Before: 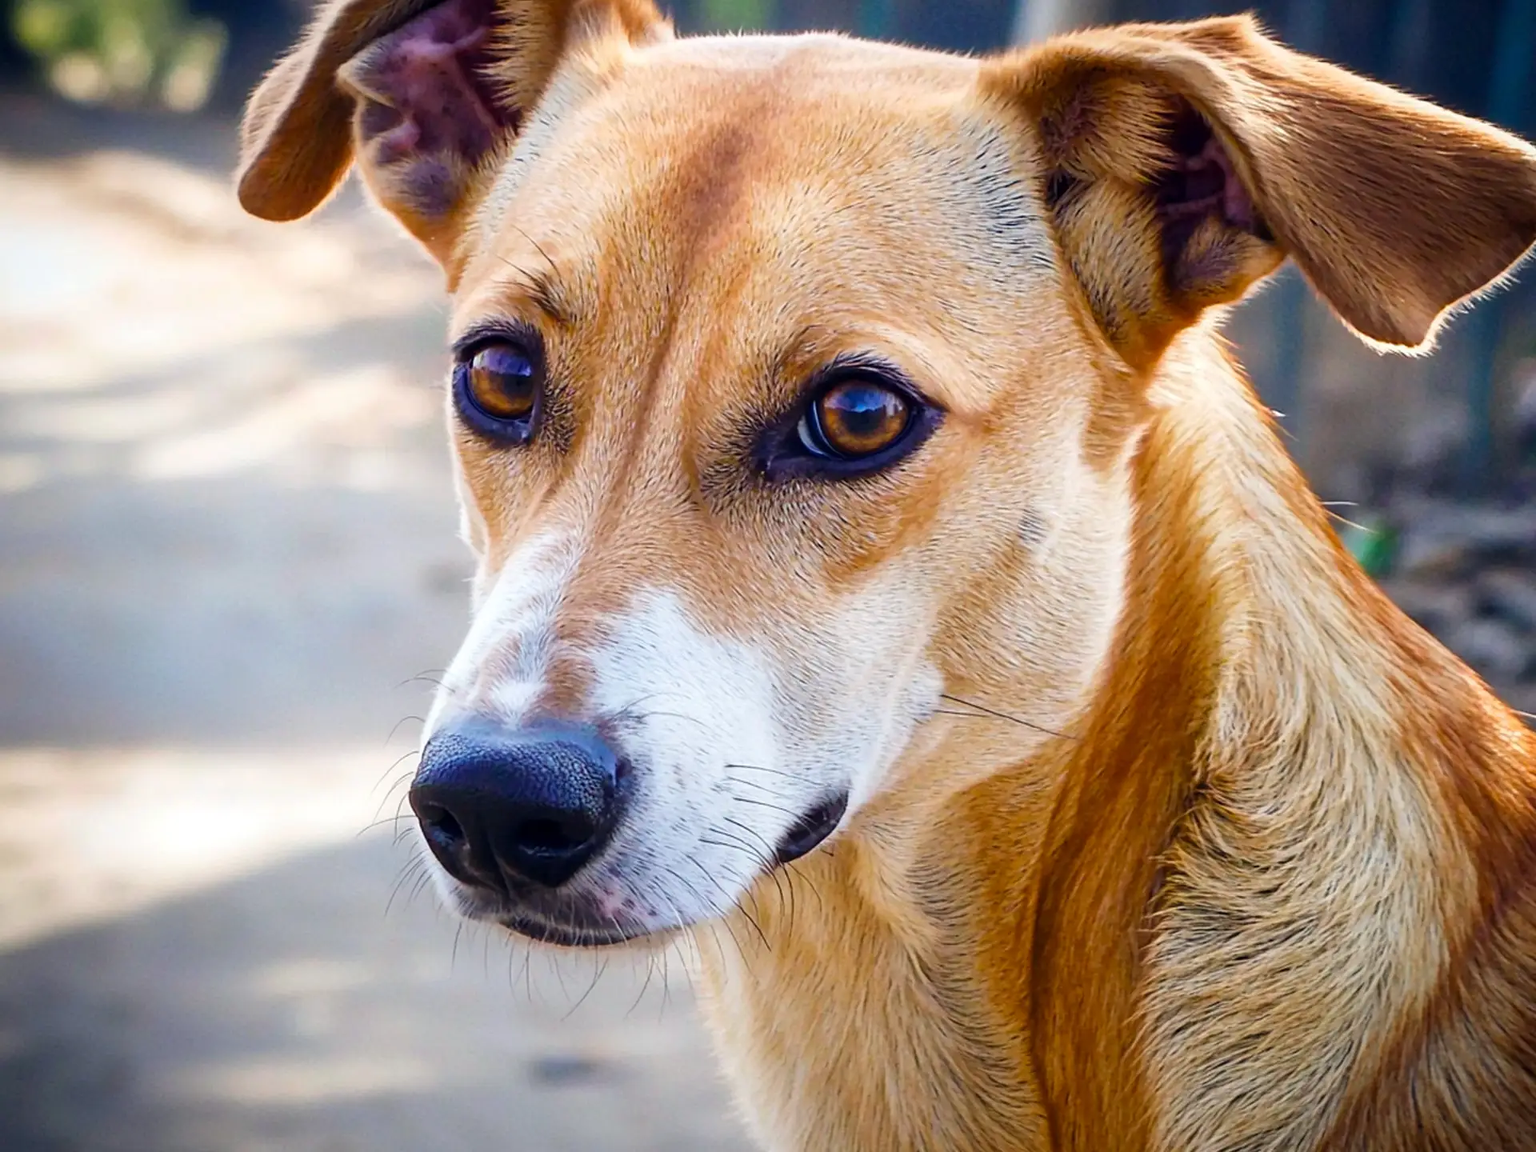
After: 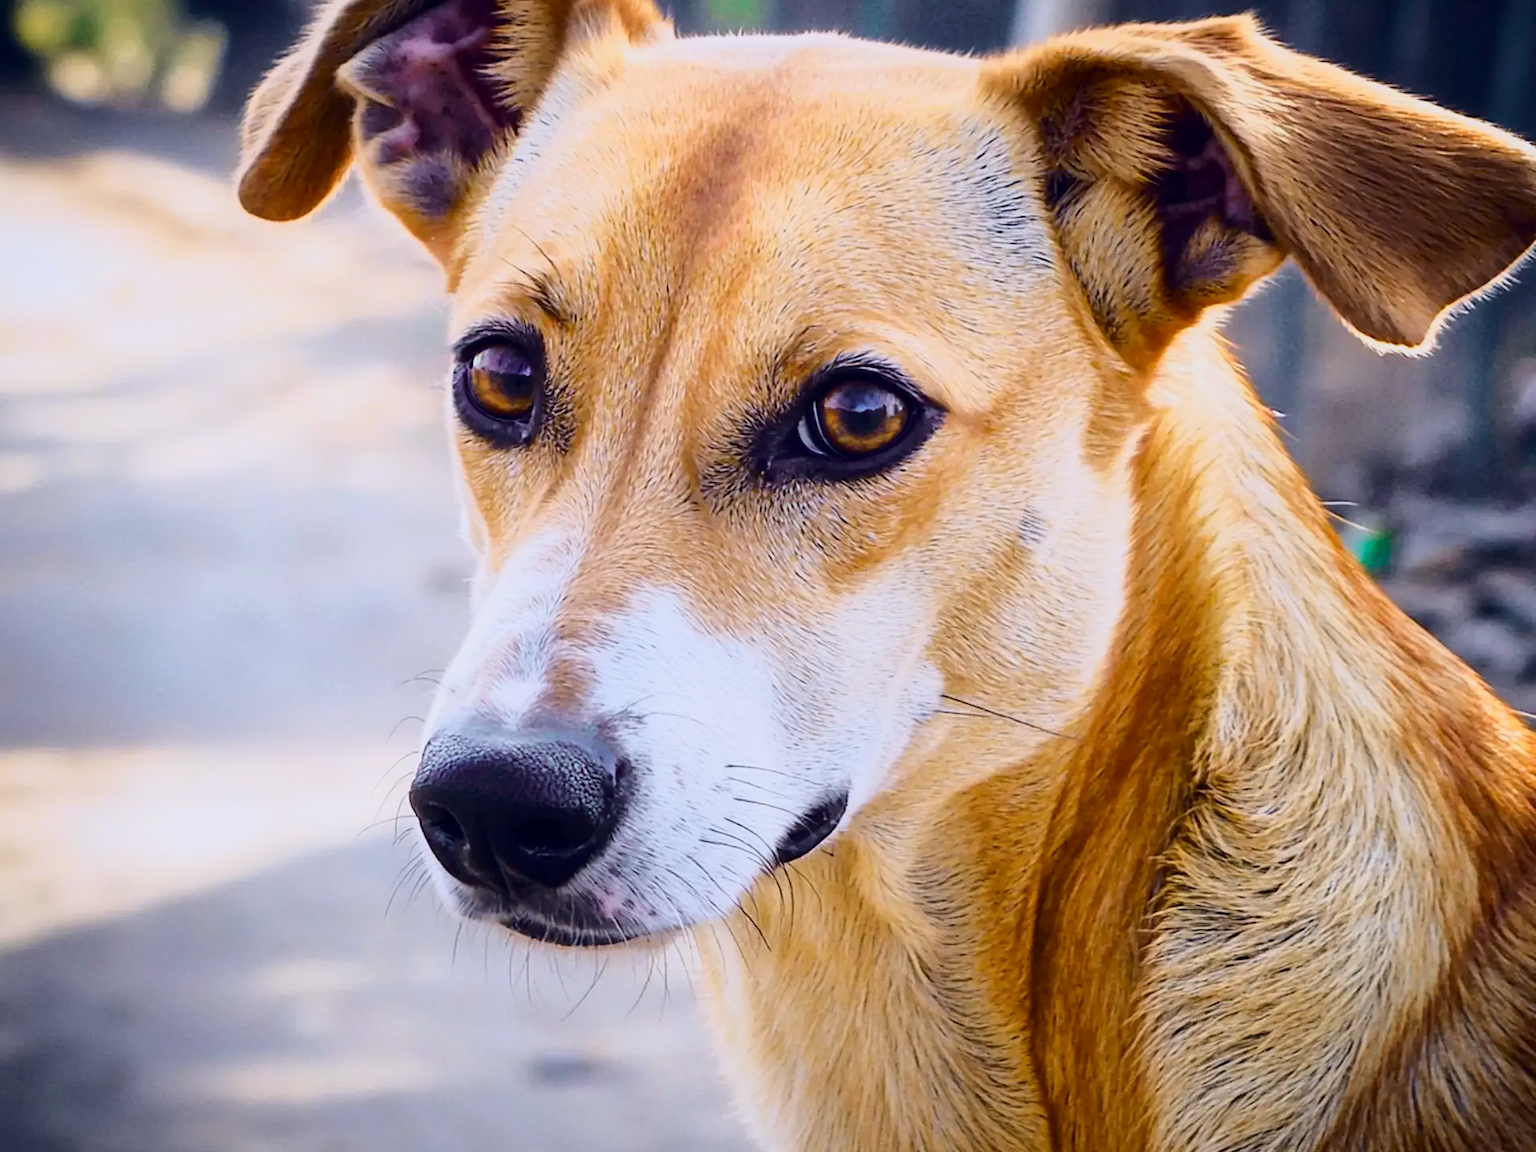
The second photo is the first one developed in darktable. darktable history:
tone curve: curves: ch0 [(0.003, 0.003) (0.104, 0.069) (0.236, 0.218) (0.401, 0.443) (0.495, 0.55) (0.625, 0.67) (0.819, 0.841) (0.96, 0.899)]; ch1 [(0, 0) (0.161, 0.092) (0.37, 0.302) (0.424, 0.402) (0.45, 0.466) (0.495, 0.506) (0.573, 0.571) (0.638, 0.641) (0.751, 0.741) (1, 1)]; ch2 [(0, 0) (0.352, 0.403) (0.466, 0.443) (0.524, 0.501) (0.56, 0.556) (1, 1)], color space Lab, independent channels, preserve colors none
